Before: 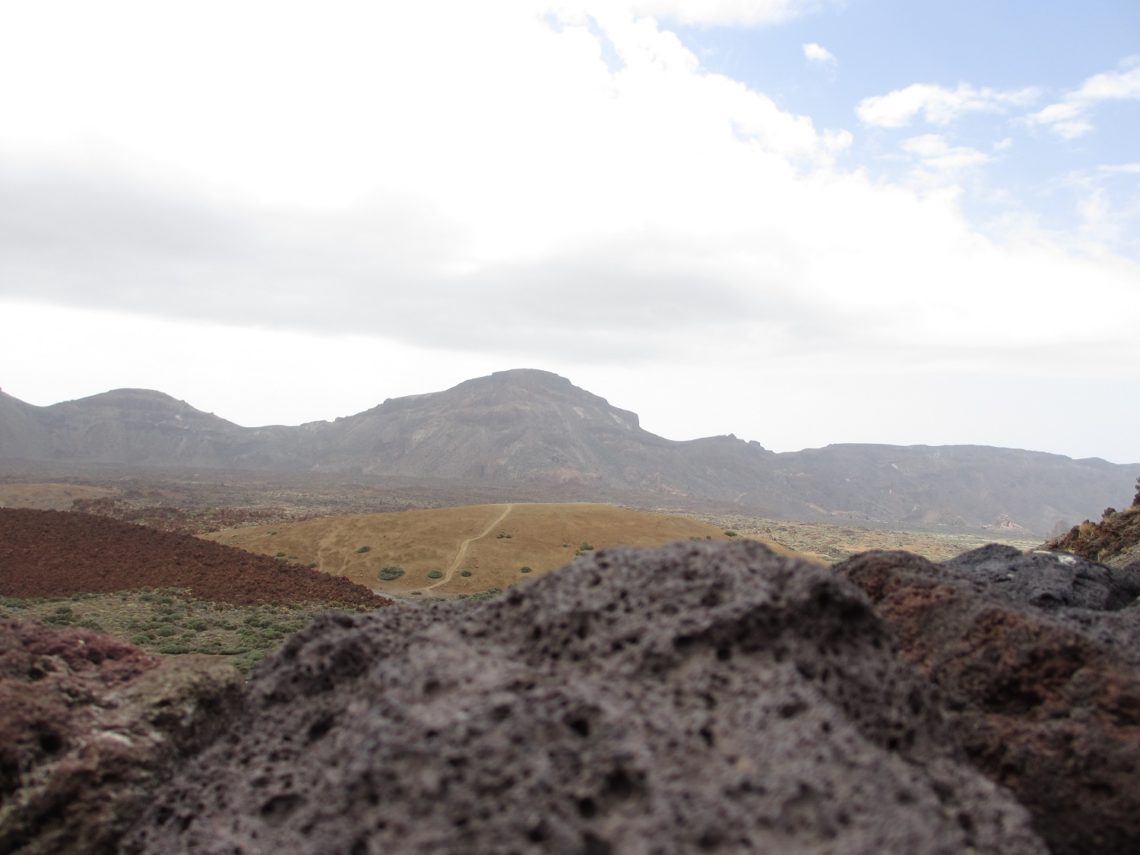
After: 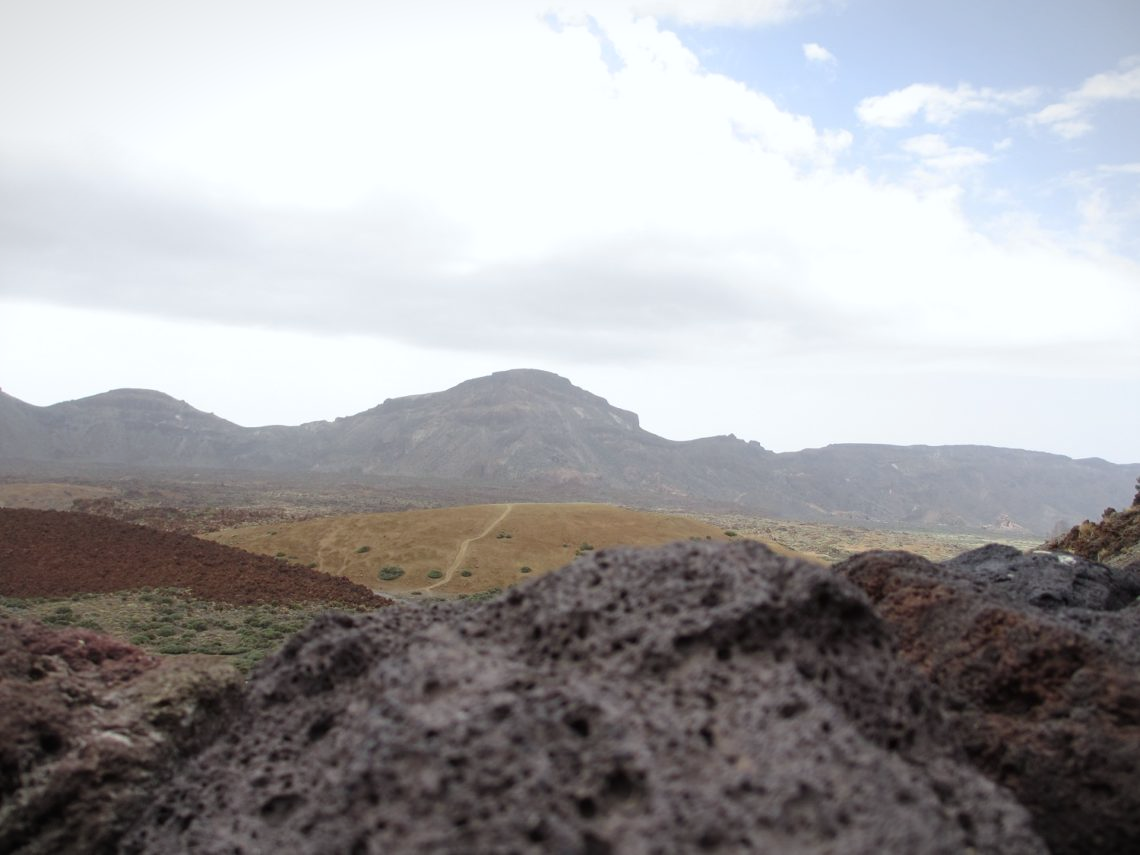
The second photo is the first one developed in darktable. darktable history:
vignetting: fall-off start 100%, brightness -0.282, width/height ratio 1.31
white balance: red 0.982, blue 1.018
